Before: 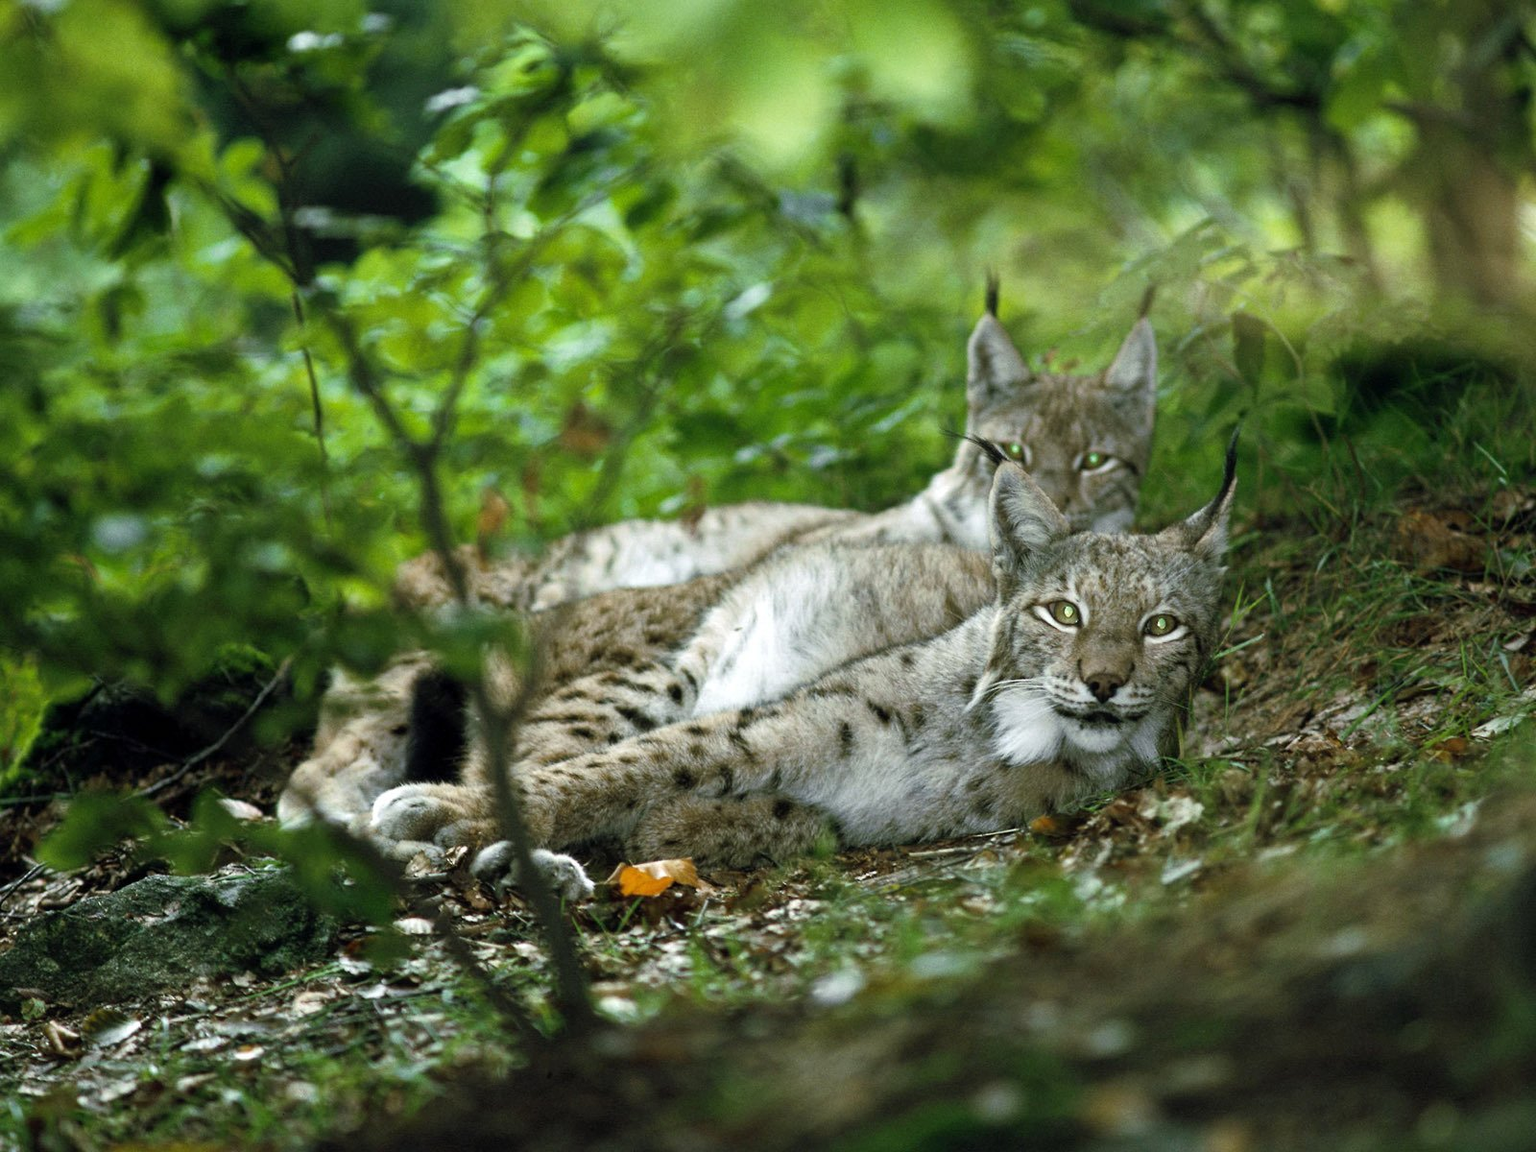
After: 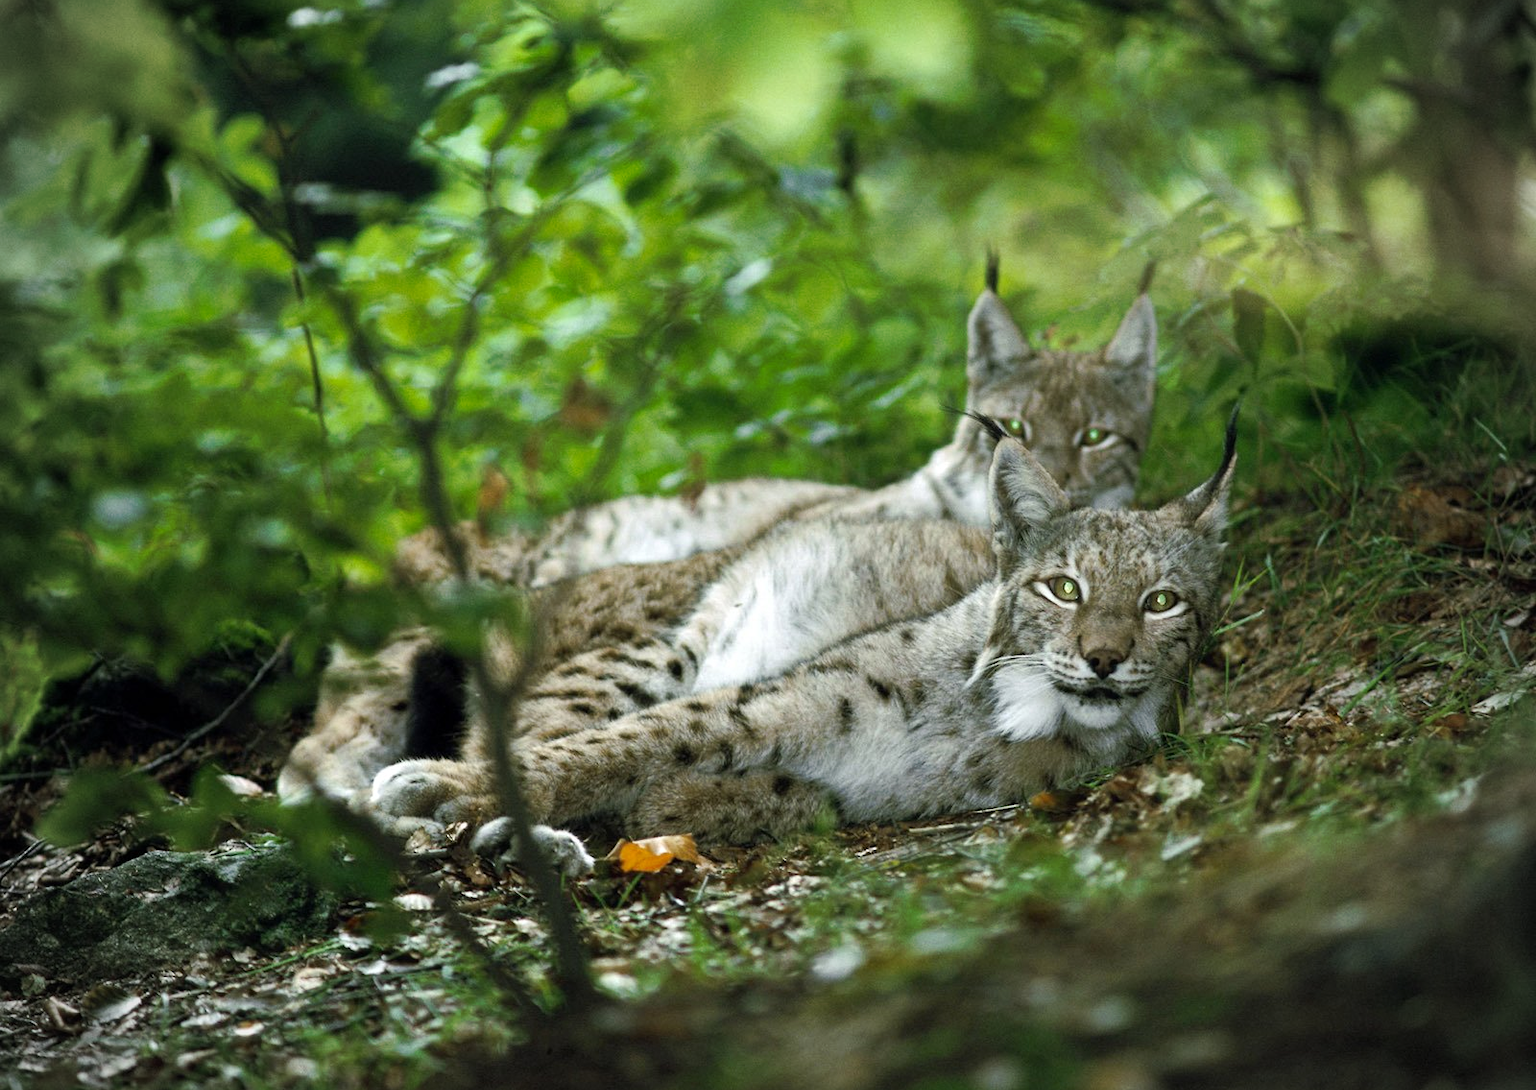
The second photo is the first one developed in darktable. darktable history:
crop and rotate: top 2.098%, bottom 3.221%
tone curve: curves: ch0 [(0, 0) (0.003, 0.003) (0.011, 0.011) (0.025, 0.025) (0.044, 0.044) (0.069, 0.068) (0.1, 0.099) (0.136, 0.134) (0.177, 0.175) (0.224, 0.222) (0.277, 0.274) (0.335, 0.331) (0.399, 0.395) (0.468, 0.463) (0.543, 0.554) (0.623, 0.632) (0.709, 0.716) (0.801, 0.805) (0.898, 0.9) (1, 1)], preserve colors none
vignetting: saturation -0.648
tone equalizer: on, module defaults
